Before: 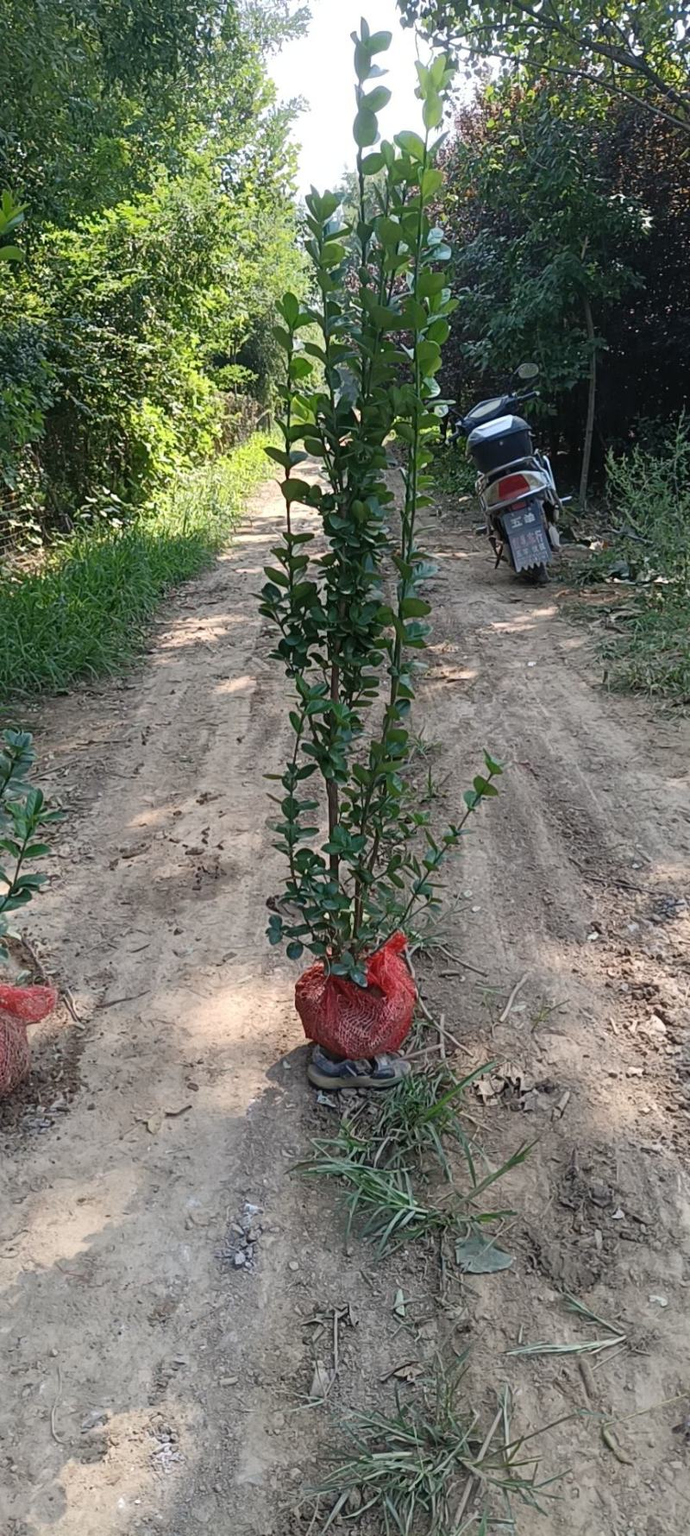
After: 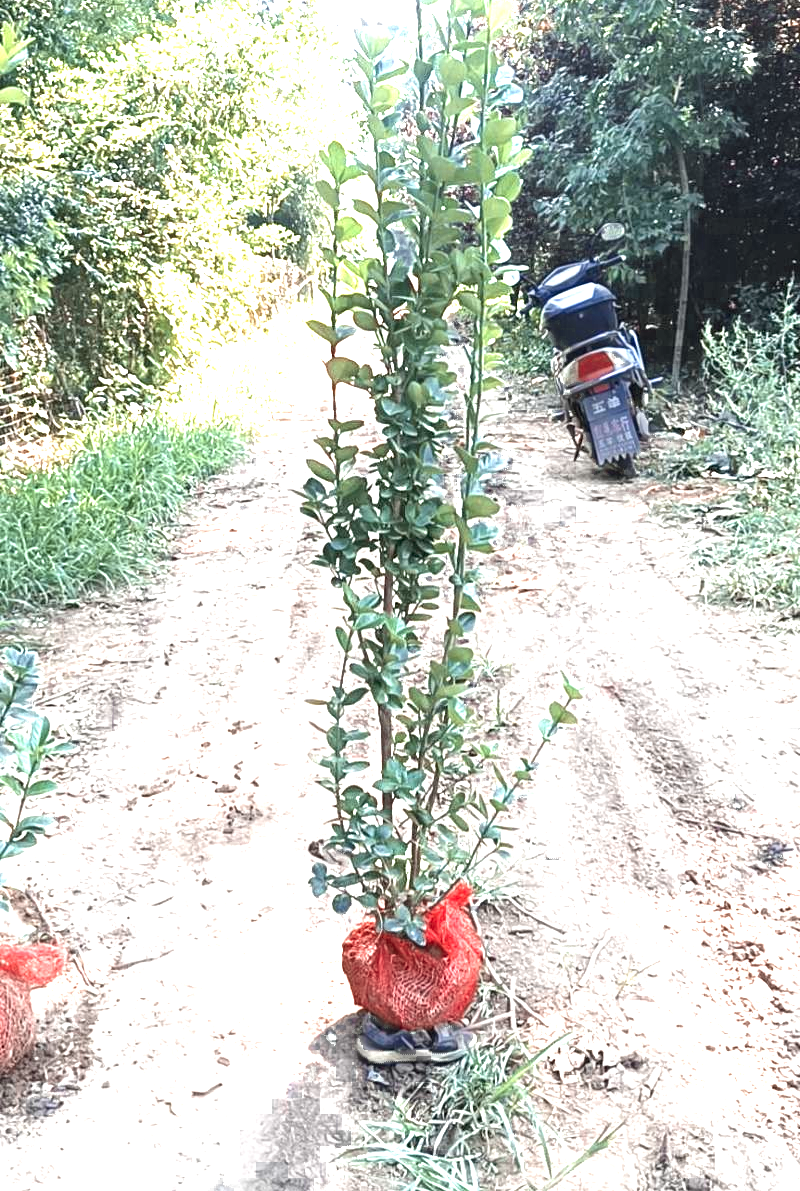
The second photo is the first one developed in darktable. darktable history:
local contrast: highlights 105%, shadows 99%, detail 120%, midtone range 0.2
exposure: exposure 1.996 EV, compensate highlight preservation false
crop: top 11.165%, bottom 21.88%
color zones: curves: ch0 [(0, 0.473) (0.001, 0.473) (0.226, 0.548) (0.4, 0.589) (0.525, 0.54) (0.728, 0.403) (0.999, 0.473) (1, 0.473)]; ch1 [(0, 0.619) (0.001, 0.619) (0.234, 0.388) (0.4, 0.372) (0.528, 0.422) (0.732, 0.53) (0.999, 0.619) (1, 0.619)]; ch2 [(0, 0.547) (0.001, 0.547) (0.226, 0.45) (0.4, 0.525) (0.525, 0.585) (0.8, 0.511) (0.999, 0.547) (1, 0.547)], process mode strong
